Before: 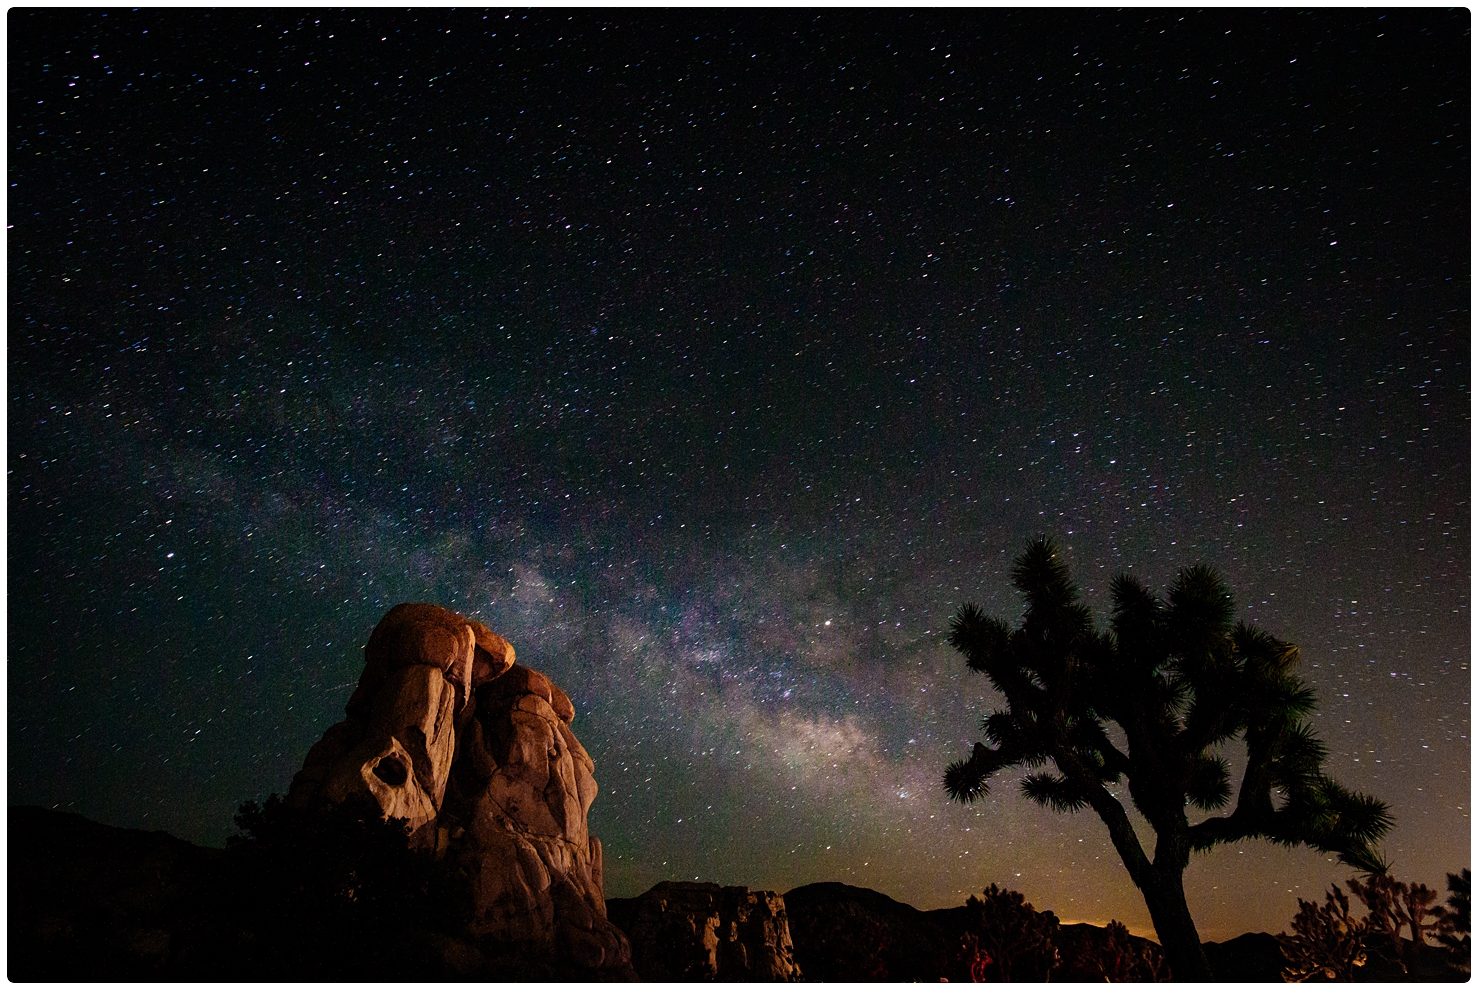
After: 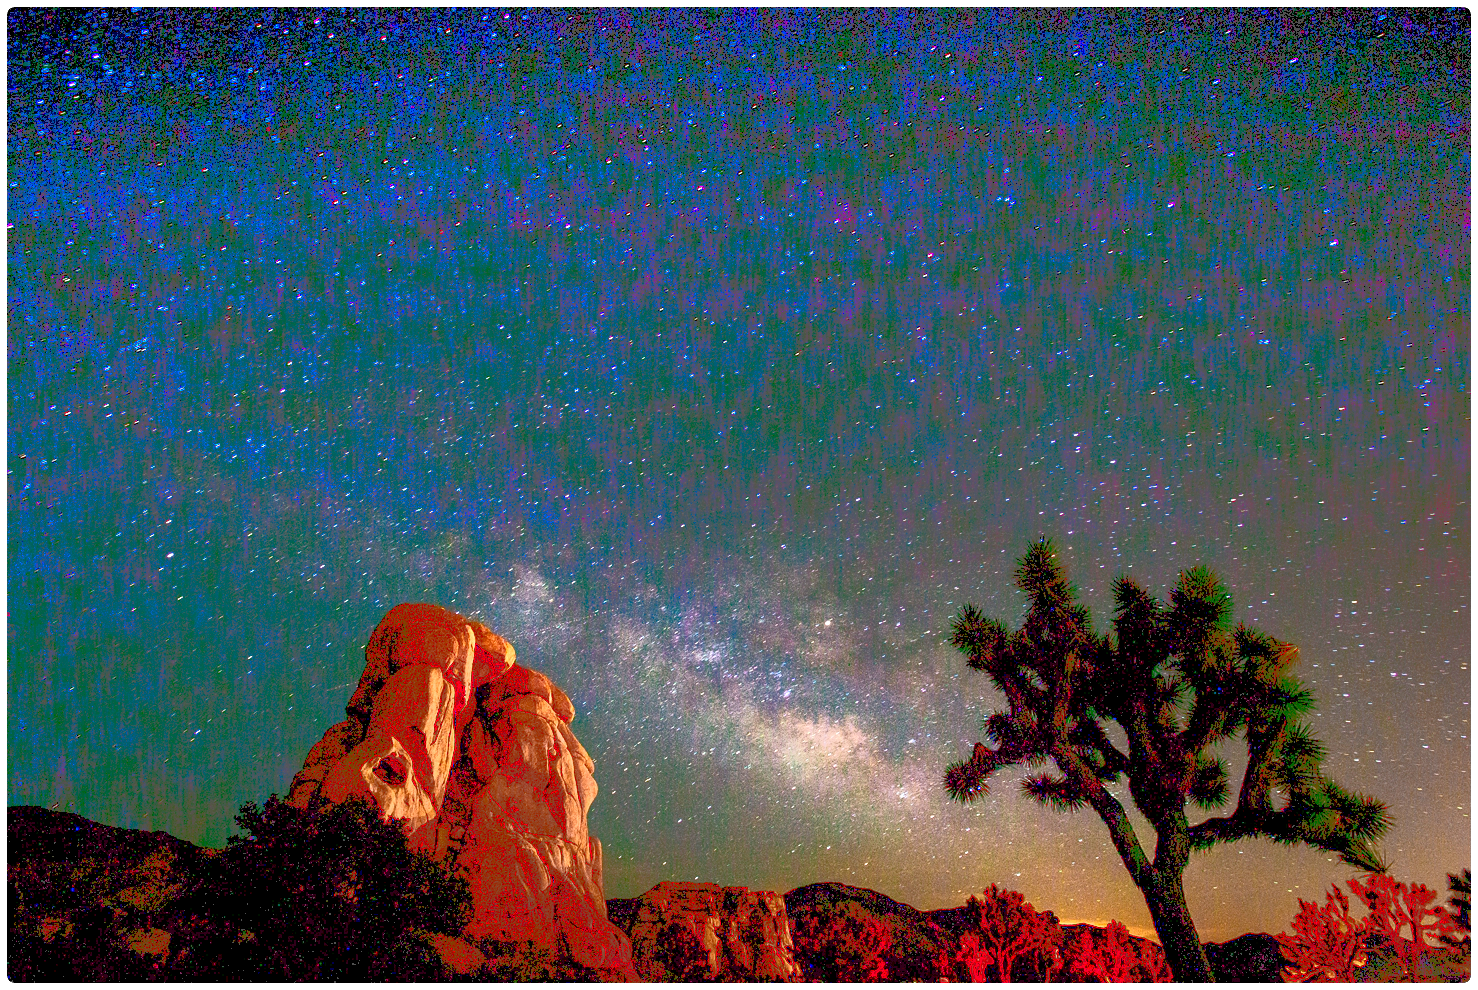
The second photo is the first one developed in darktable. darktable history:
tone curve: curves: ch0 [(0, 0) (0.003, 0.345) (0.011, 0.345) (0.025, 0.345) (0.044, 0.349) (0.069, 0.353) (0.1, 0.356) (0.136, 0.359) (0.177, 0.366) (0.224, 0.378) (0.277, 0.398) (0.335, 0.429) (0.399, 0.476) (0.468, 0.545) (0.543, 0.624) (0.623, 0.721) (0.709, 0.811) (0.801, 0.876) (0.898, 0.913) (1, 1)], color space Lab, linked channels, preserve colors none
exposure: black level correction 0.001, exposure 0.957 EV, compensate highlight preservation false
